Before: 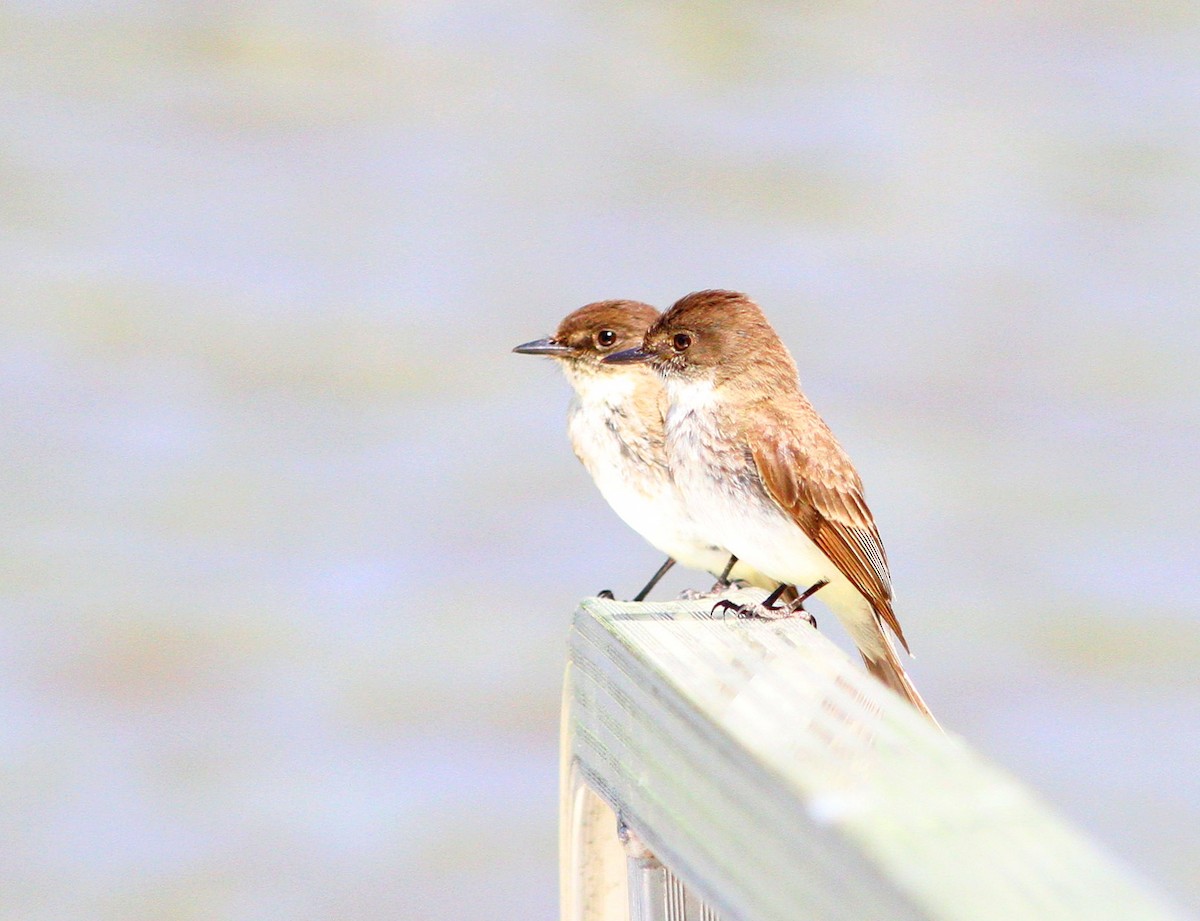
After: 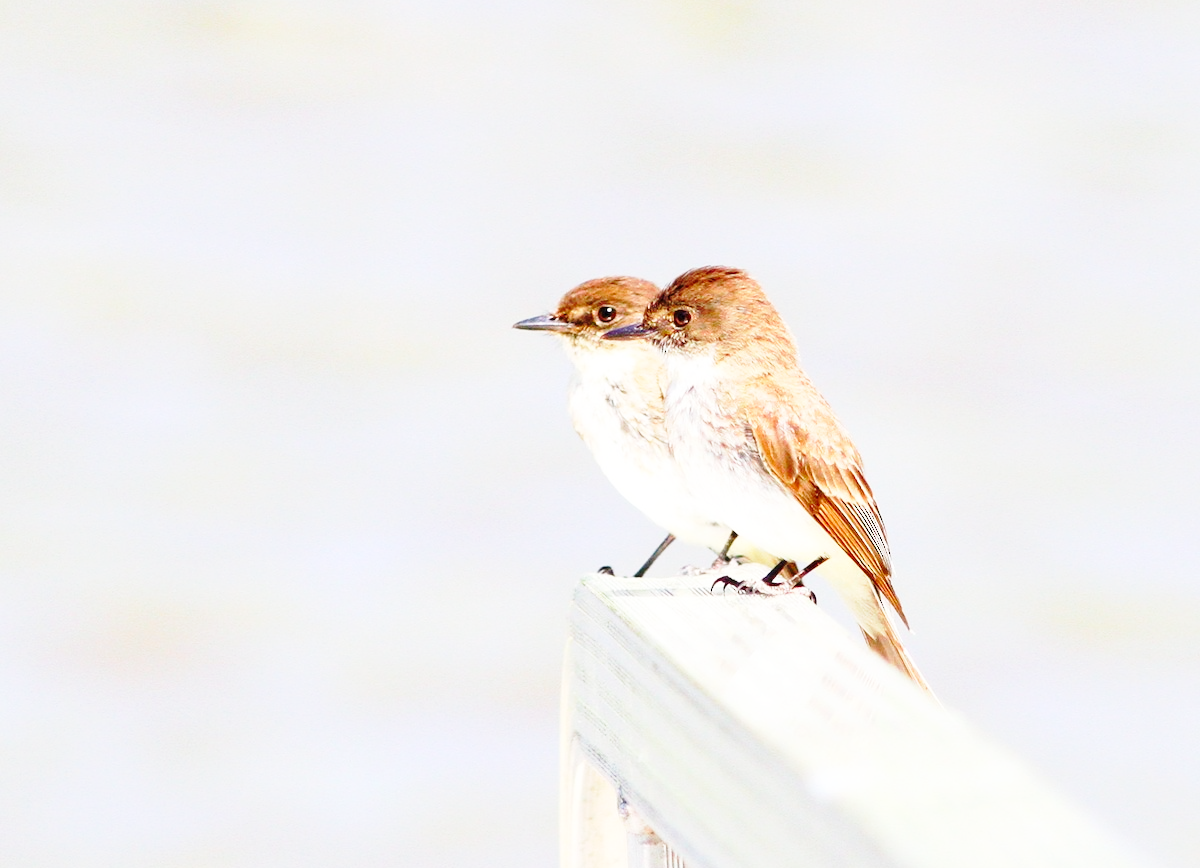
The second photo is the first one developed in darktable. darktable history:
crop and rotate: top 2.615%, bottom 3.086%
base curve: curves: ch0 [(0, 0) (0.028, 0.03) (0.121, 0.232) (0.46, 0.748) (0.859, 0.968) (1, 1)], preserve colors none
